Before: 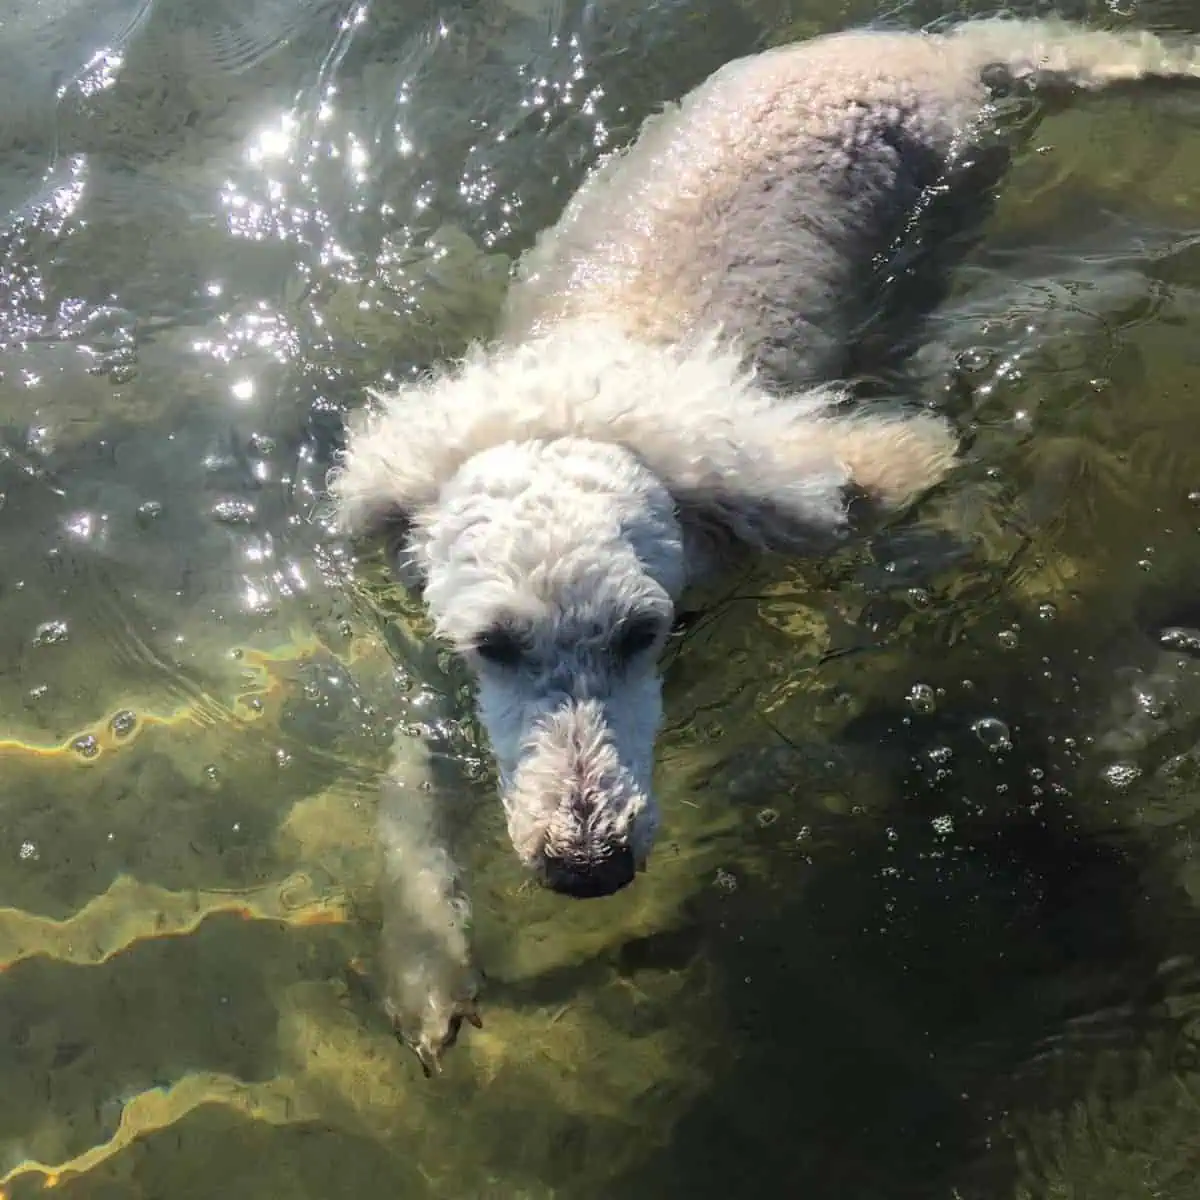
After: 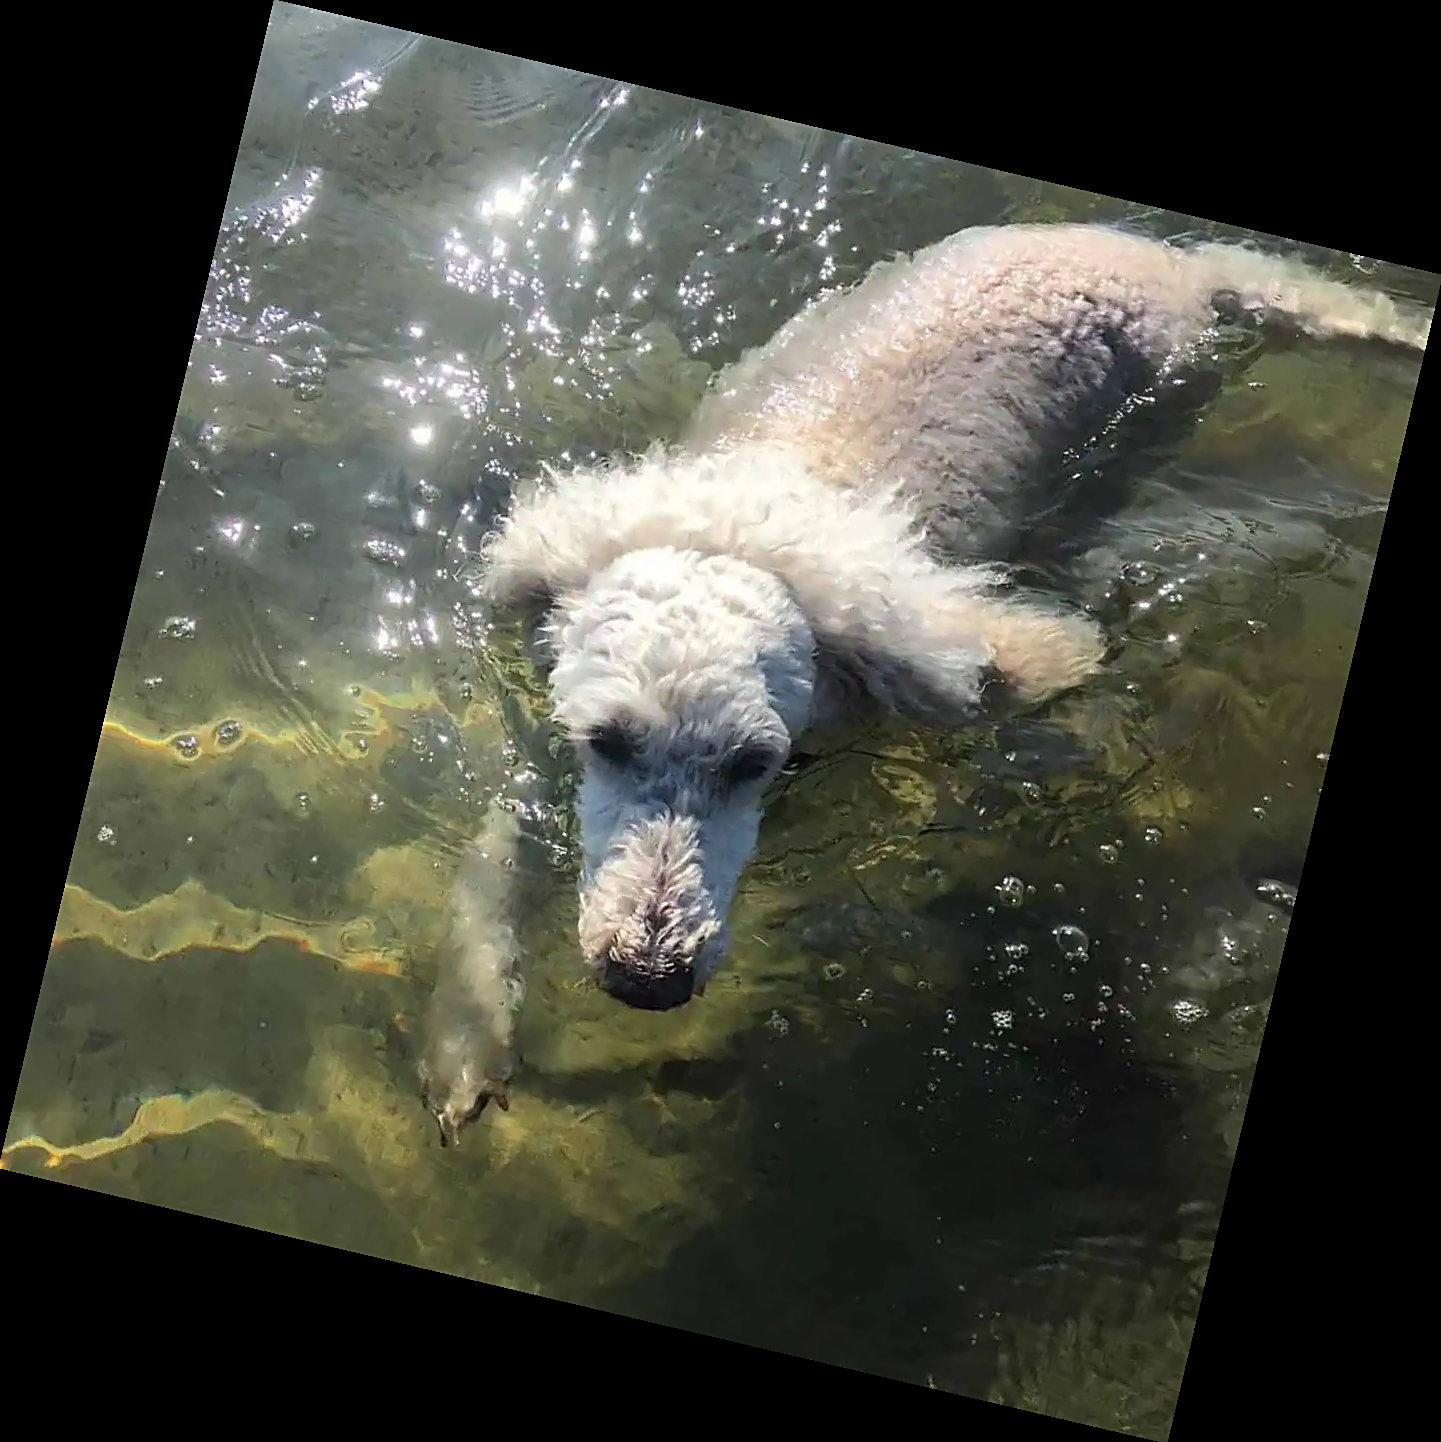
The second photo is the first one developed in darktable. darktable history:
crop and rotate: left 0.126%
rotate and perspective: rotation 13.27°, automatic cropping off
sharpen: on, module defaults
